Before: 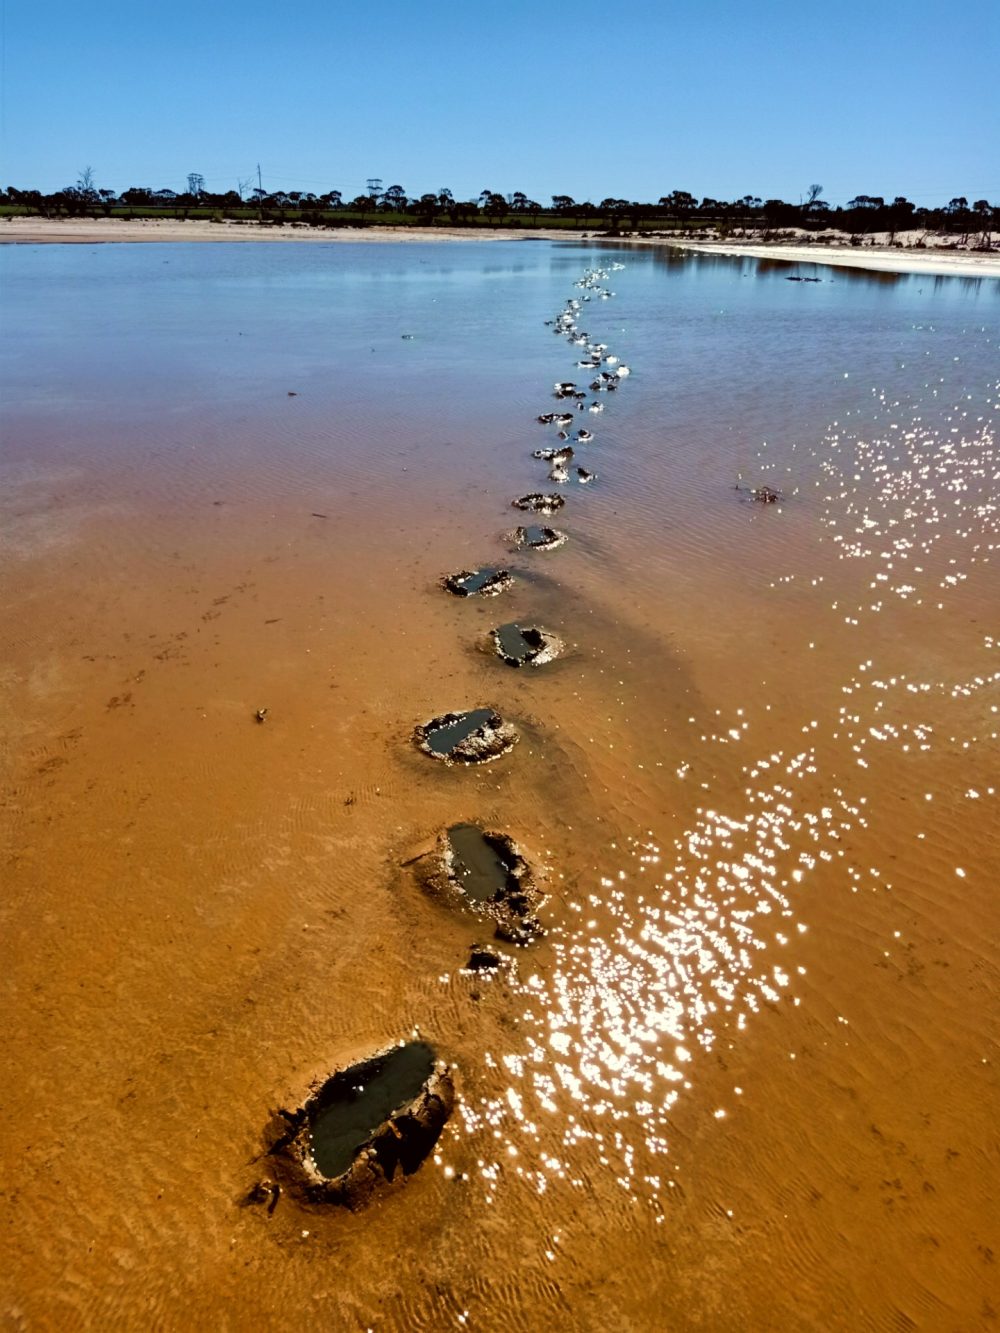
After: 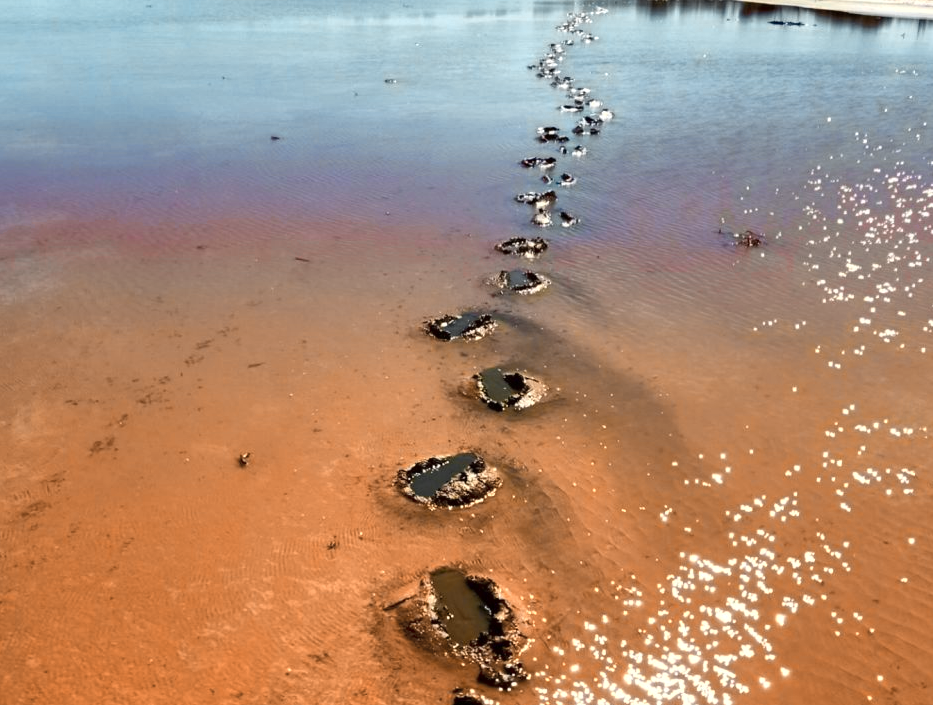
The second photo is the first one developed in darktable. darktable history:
color zones: curves: ch0 [(0.009, 0.528) (0.136, 0.6) (0.255, 0.586) (0.39, 0.528) (0.522, 0.584) (0.686, 0.736) (0.849, 0.561)]; ch1 [(0.045, 0.781) (0.14, 0.416) (0.257, 0.695) (0.442, 0.032) (0.738, 0.338) (0.818, 0.632) (0.891, 0.741) (1, 0.704)]; ch2 [(0, 0.667) (0.141, 0.52) (0.26, 0.37) (0.474, 0.432) (0.743, 0.286)]
crop: left 1.768%, top 19.226%, right 4.879%, bottom 27.836%
